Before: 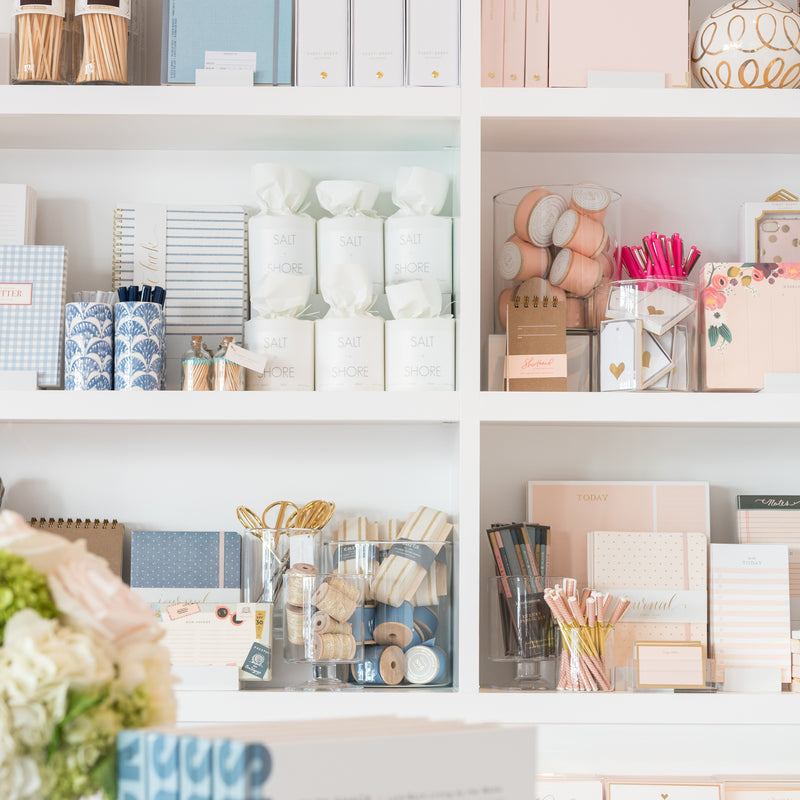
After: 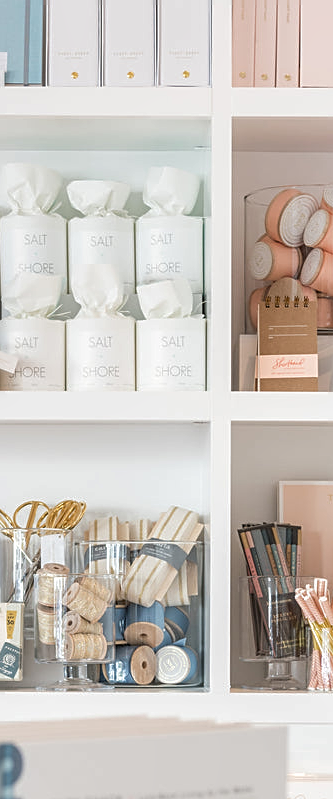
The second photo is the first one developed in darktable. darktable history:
shadows and highlights: shadows 25, highlights -25
sharpen: on, module defaults
local contrast: on, module defaults
crop: left 31.229%, right 27.105%
